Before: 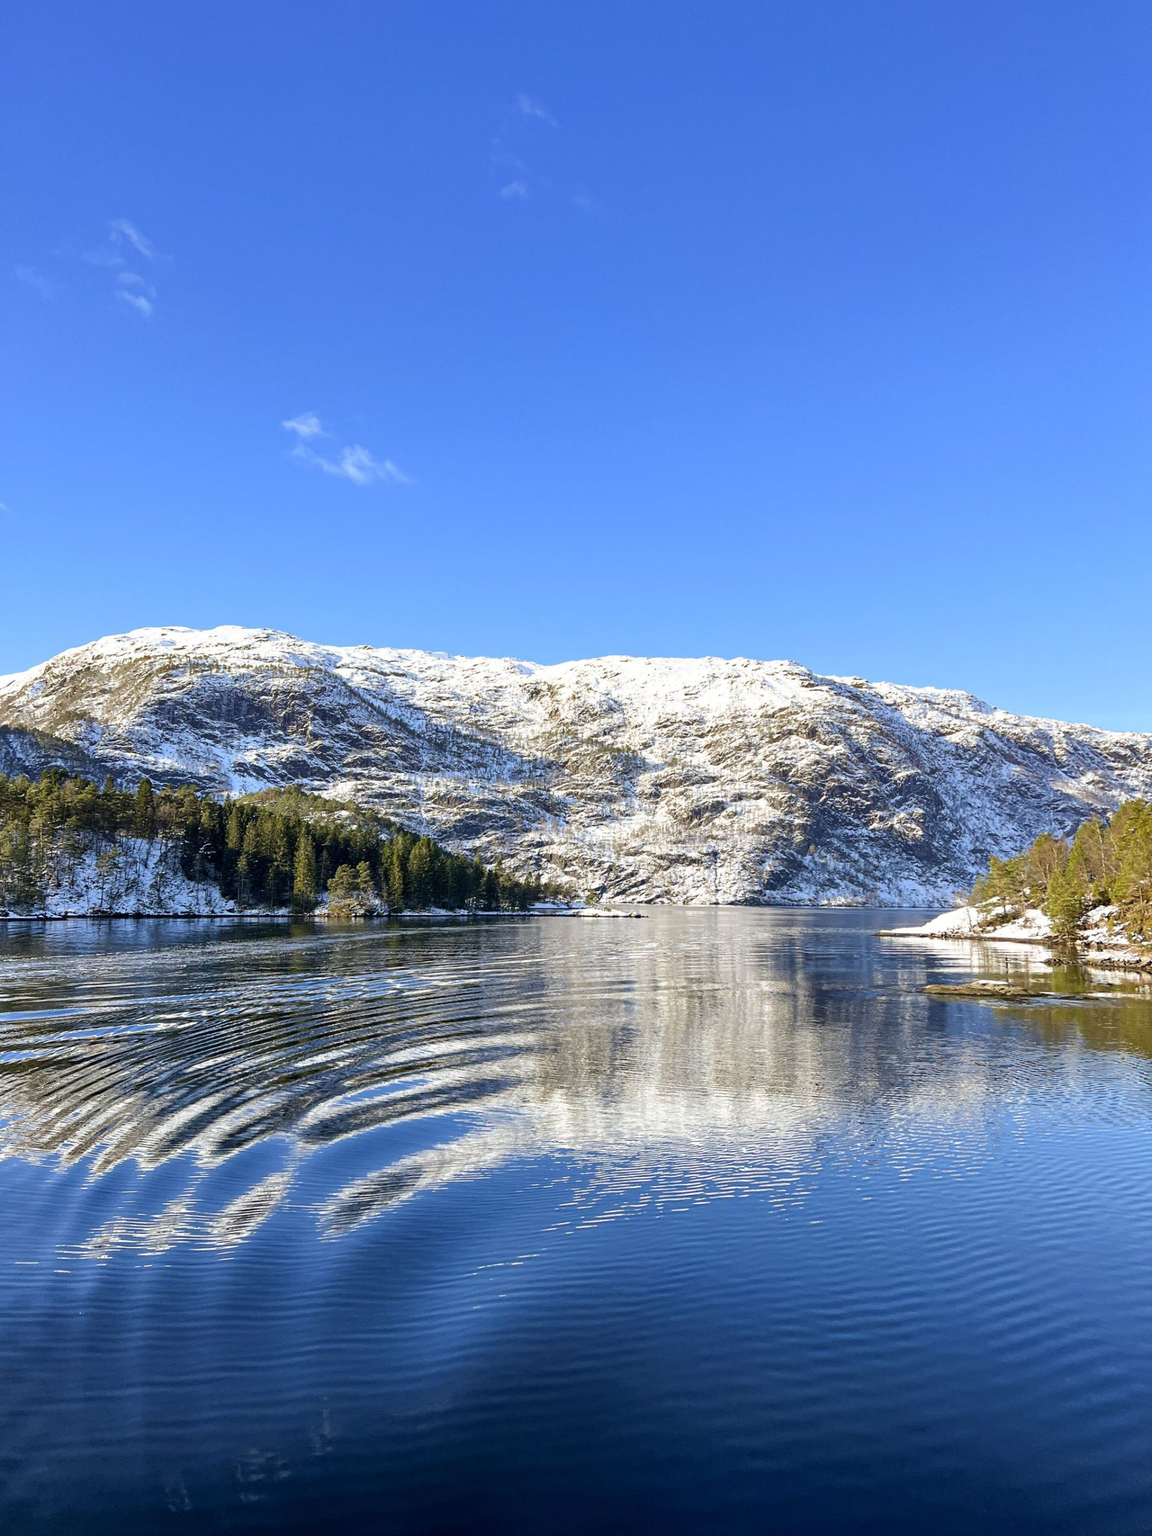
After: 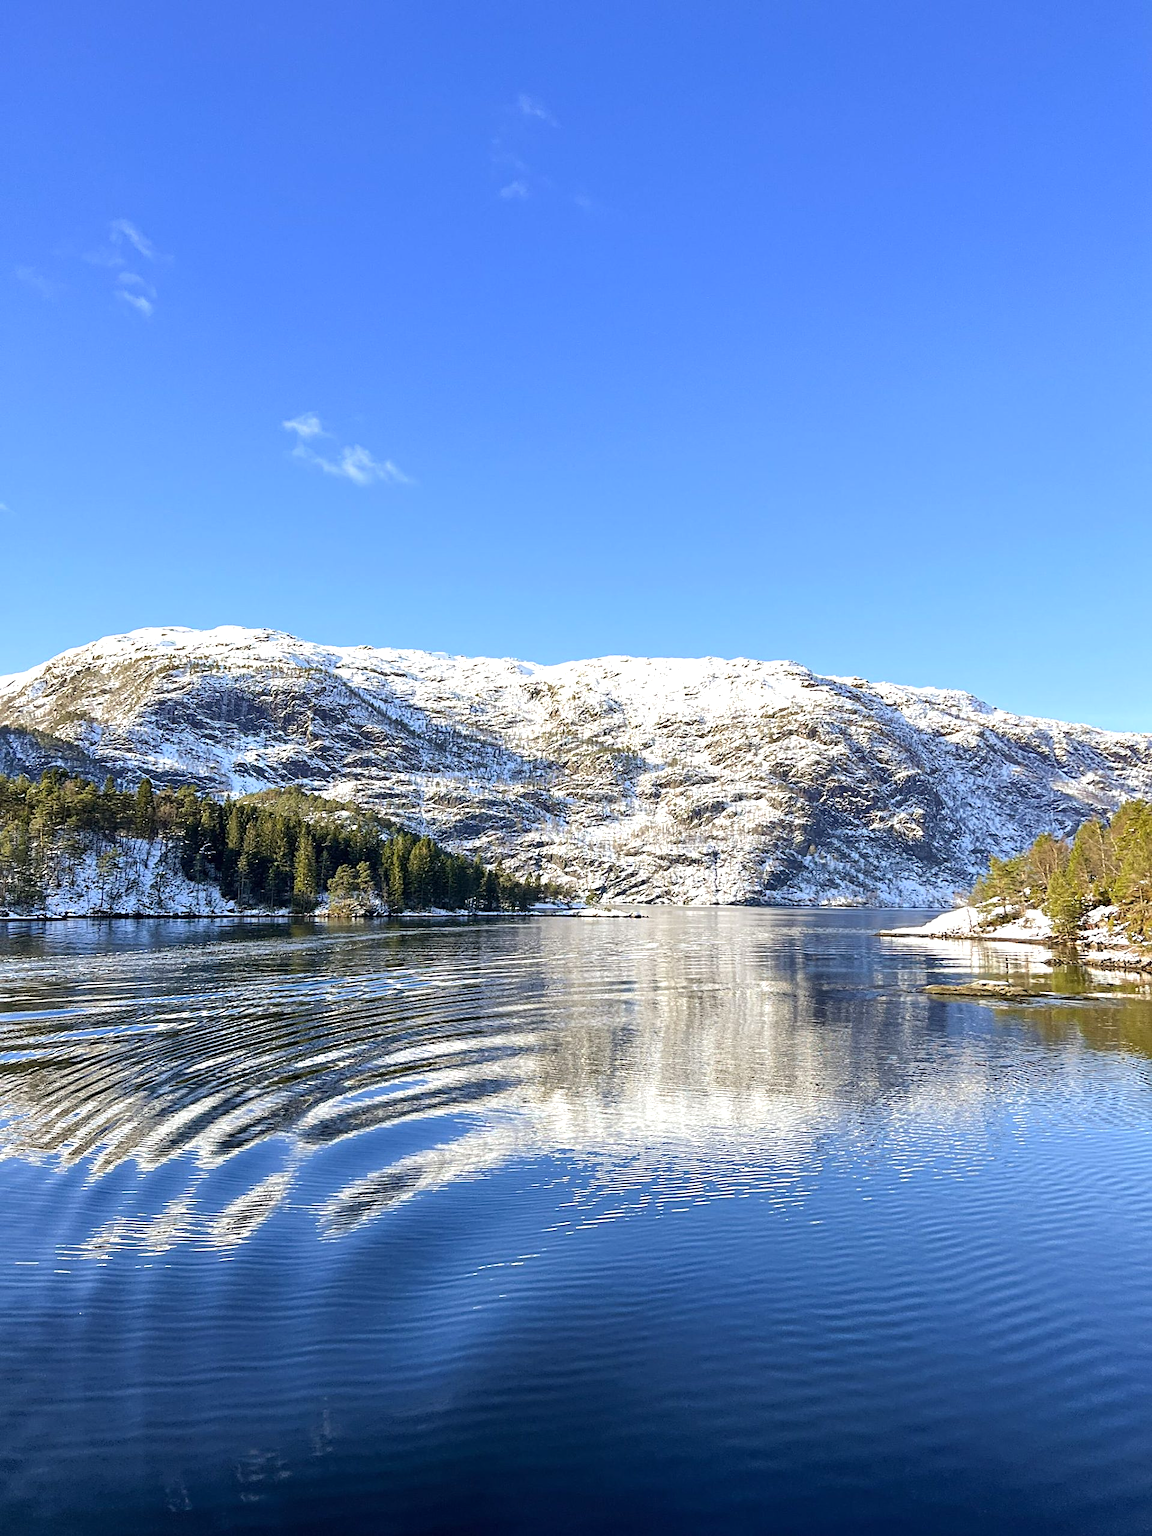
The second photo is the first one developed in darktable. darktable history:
exposure: exposure 0.293 EV, compensate highlight preservation false
sharpen: radius 2.496, amount 0.337
